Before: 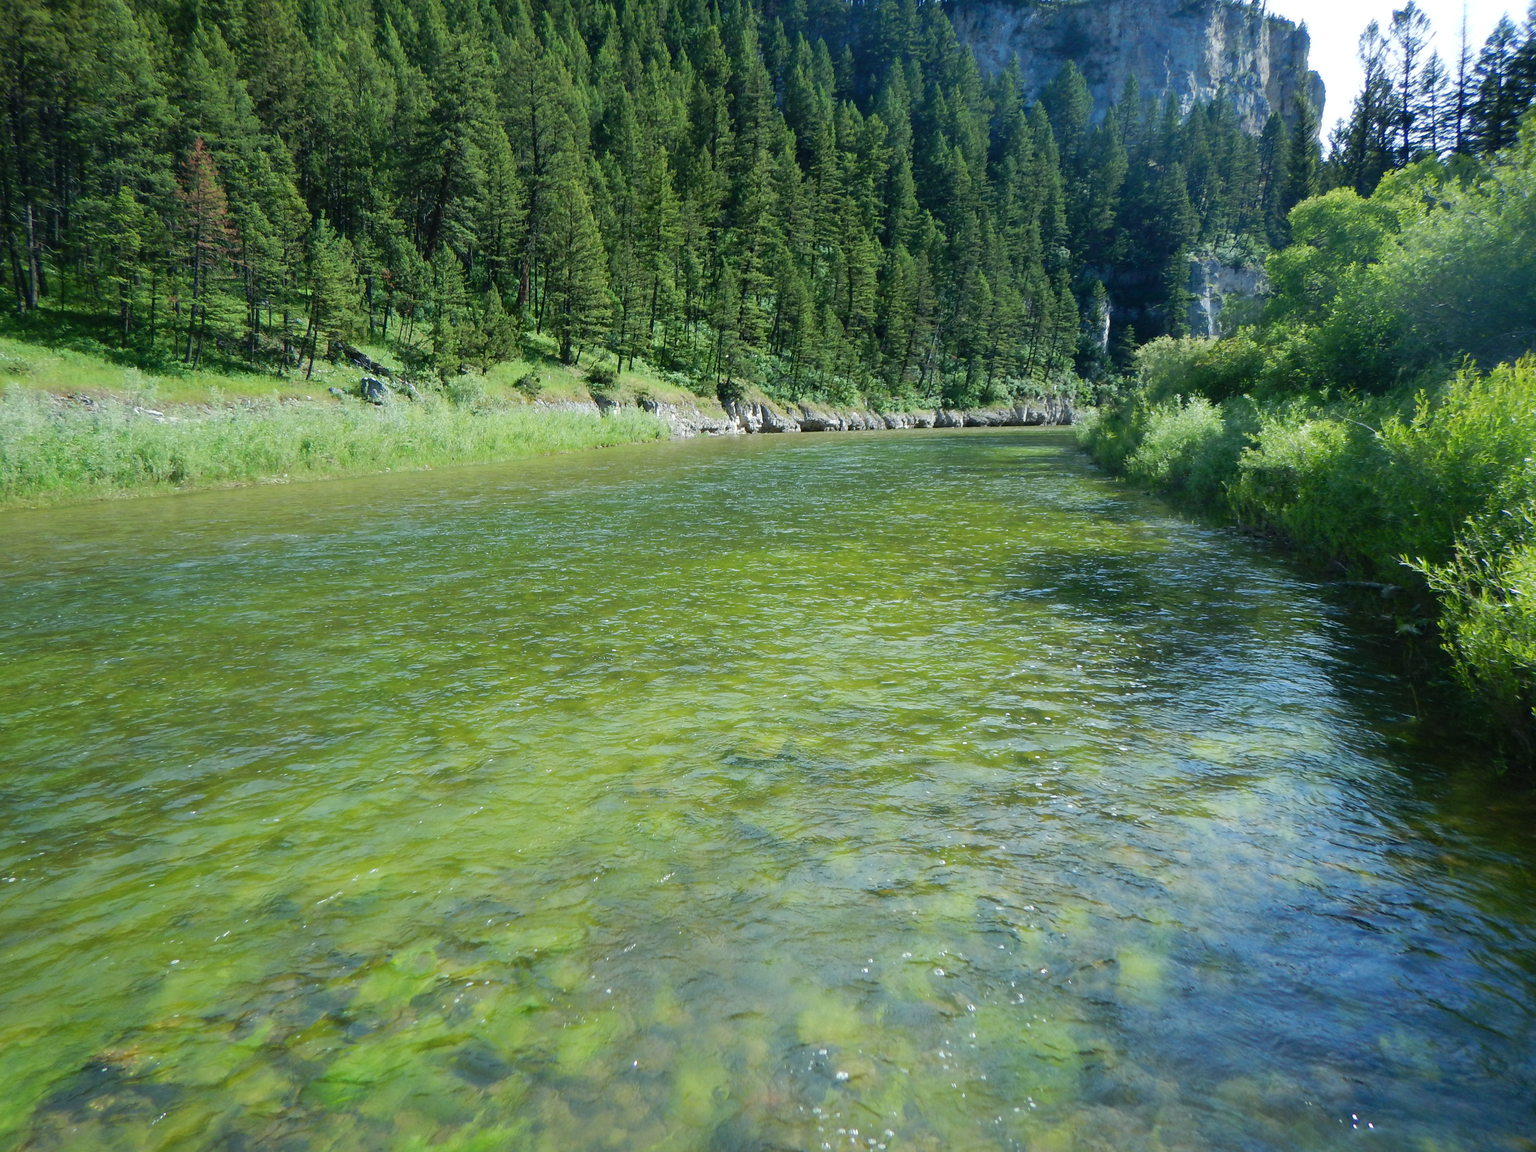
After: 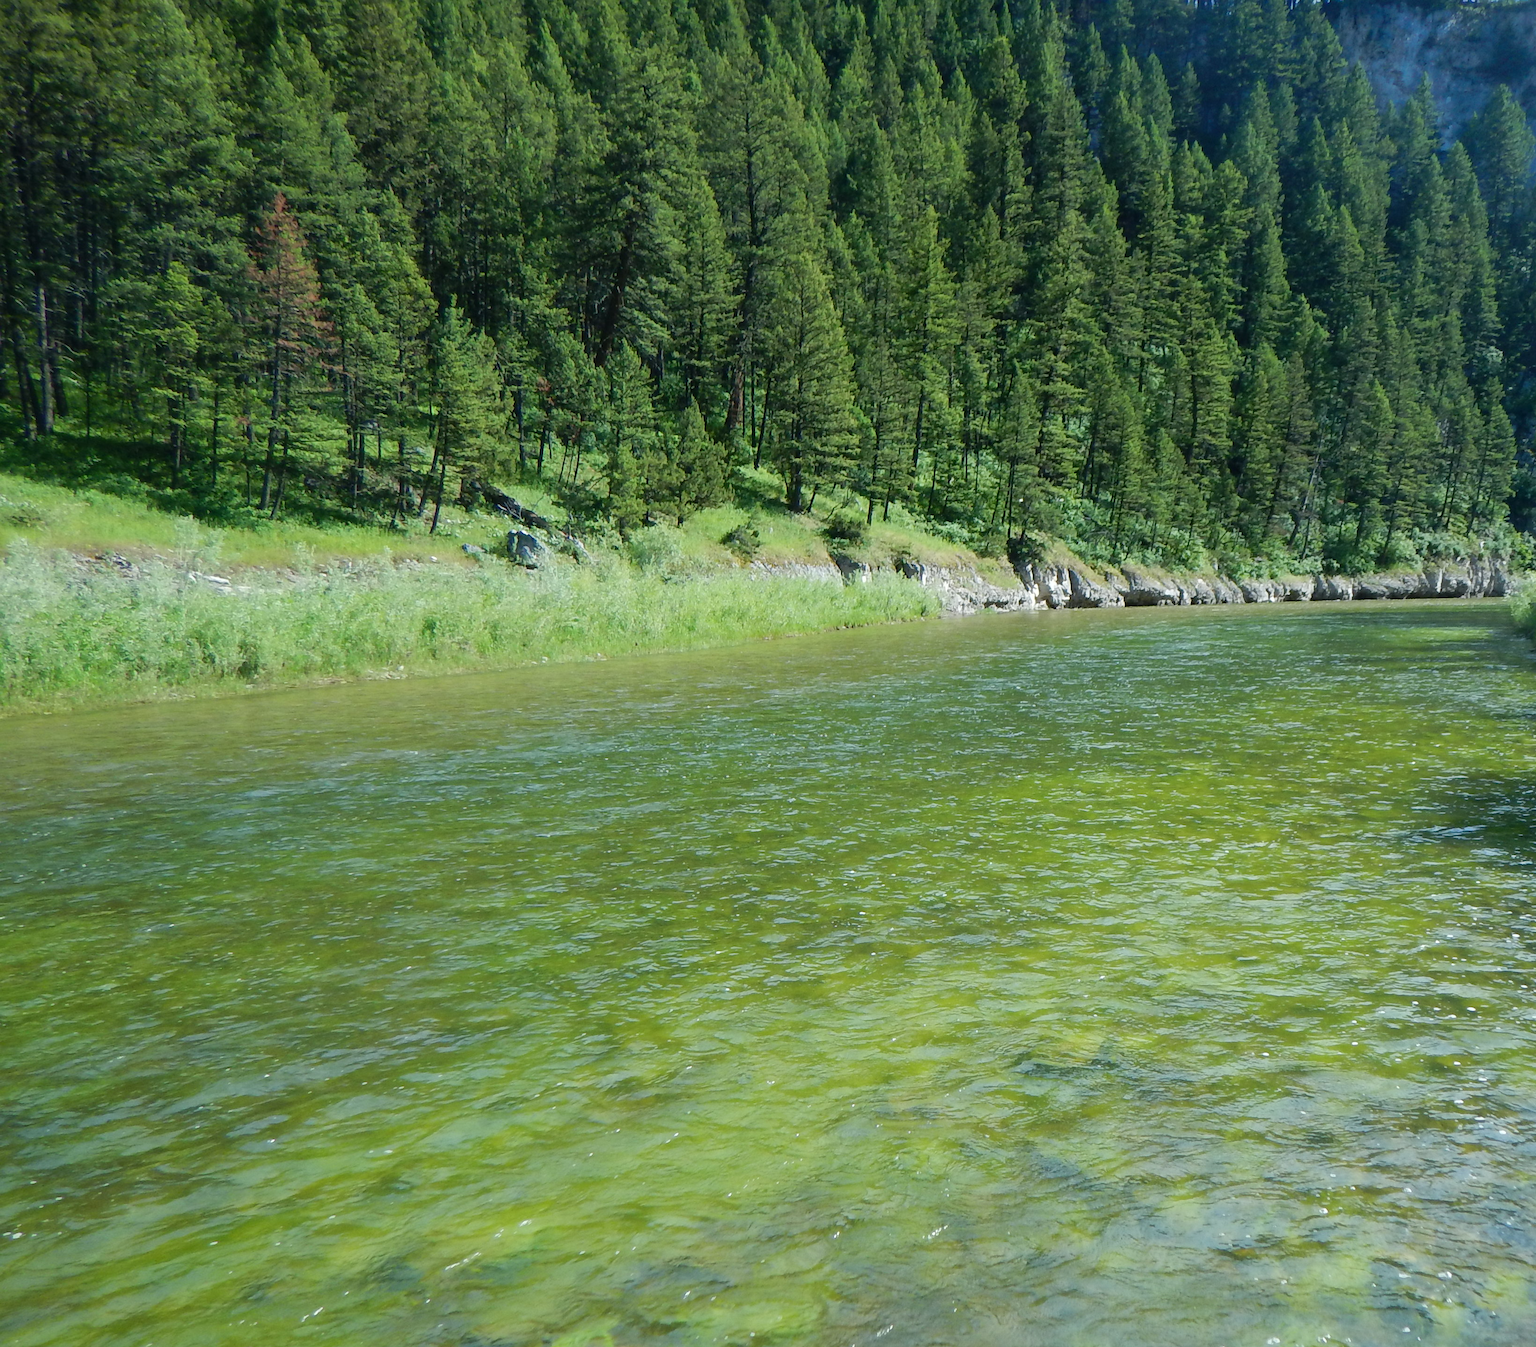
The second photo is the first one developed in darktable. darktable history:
crop: right 28.773%, bottom 16.642%
